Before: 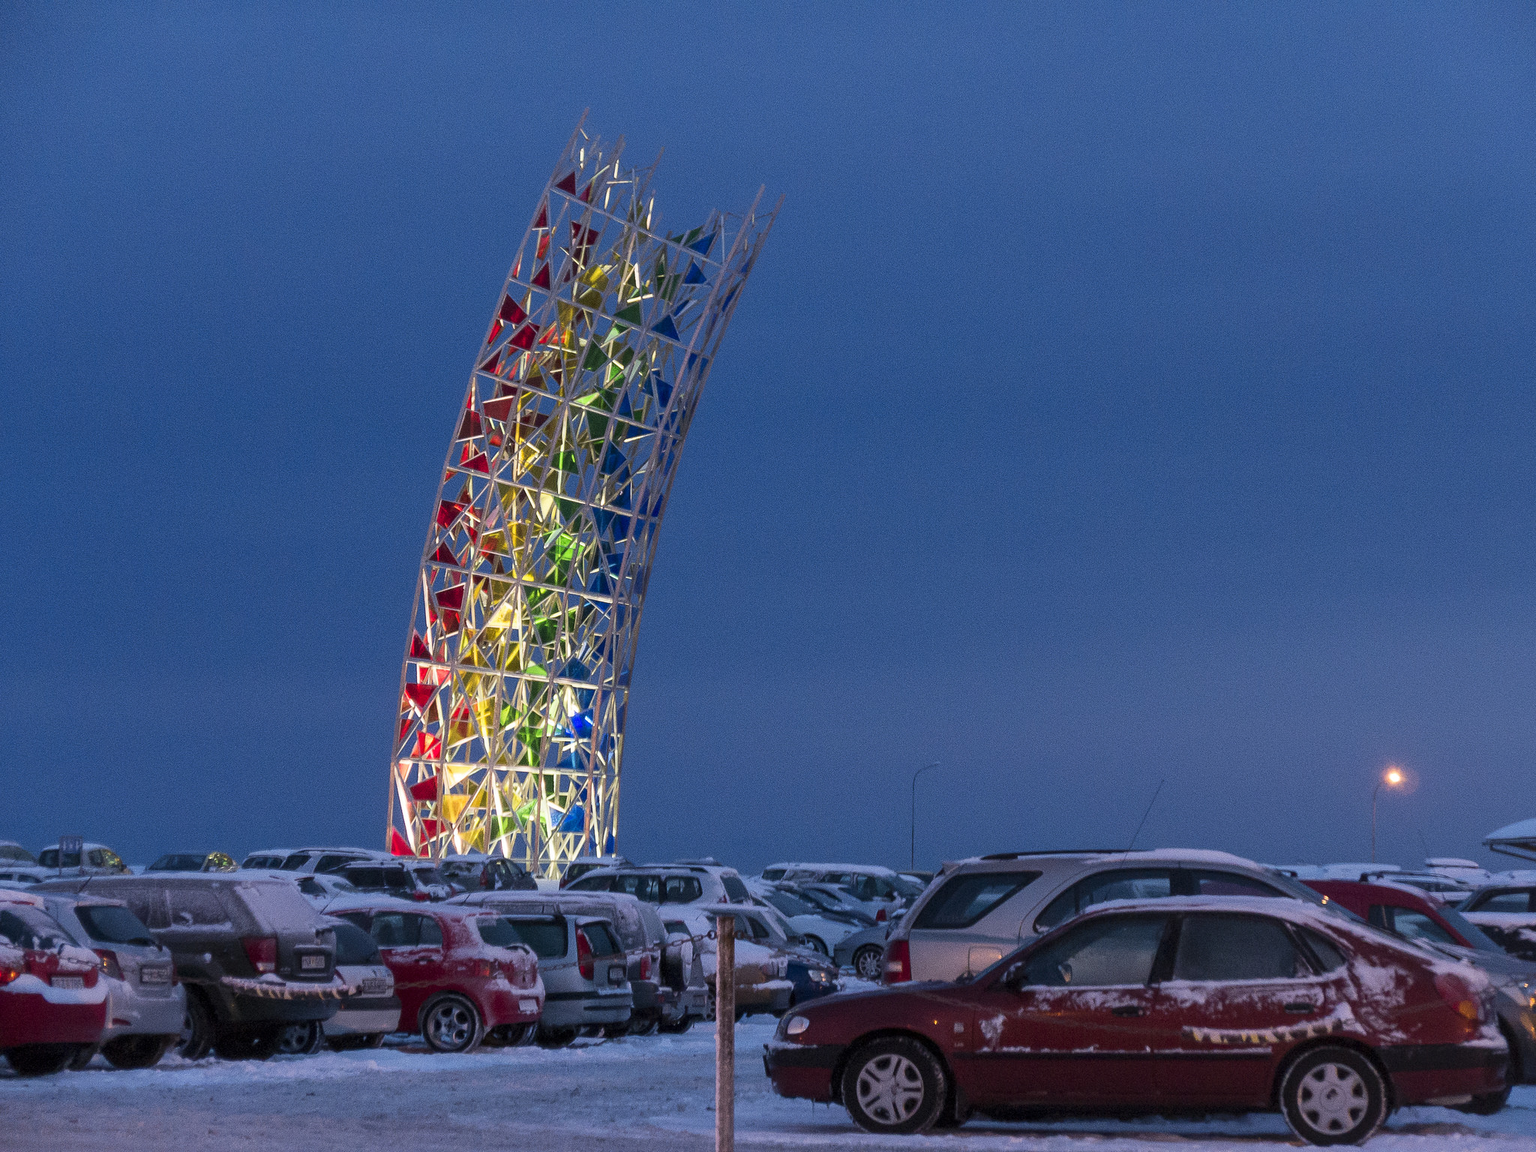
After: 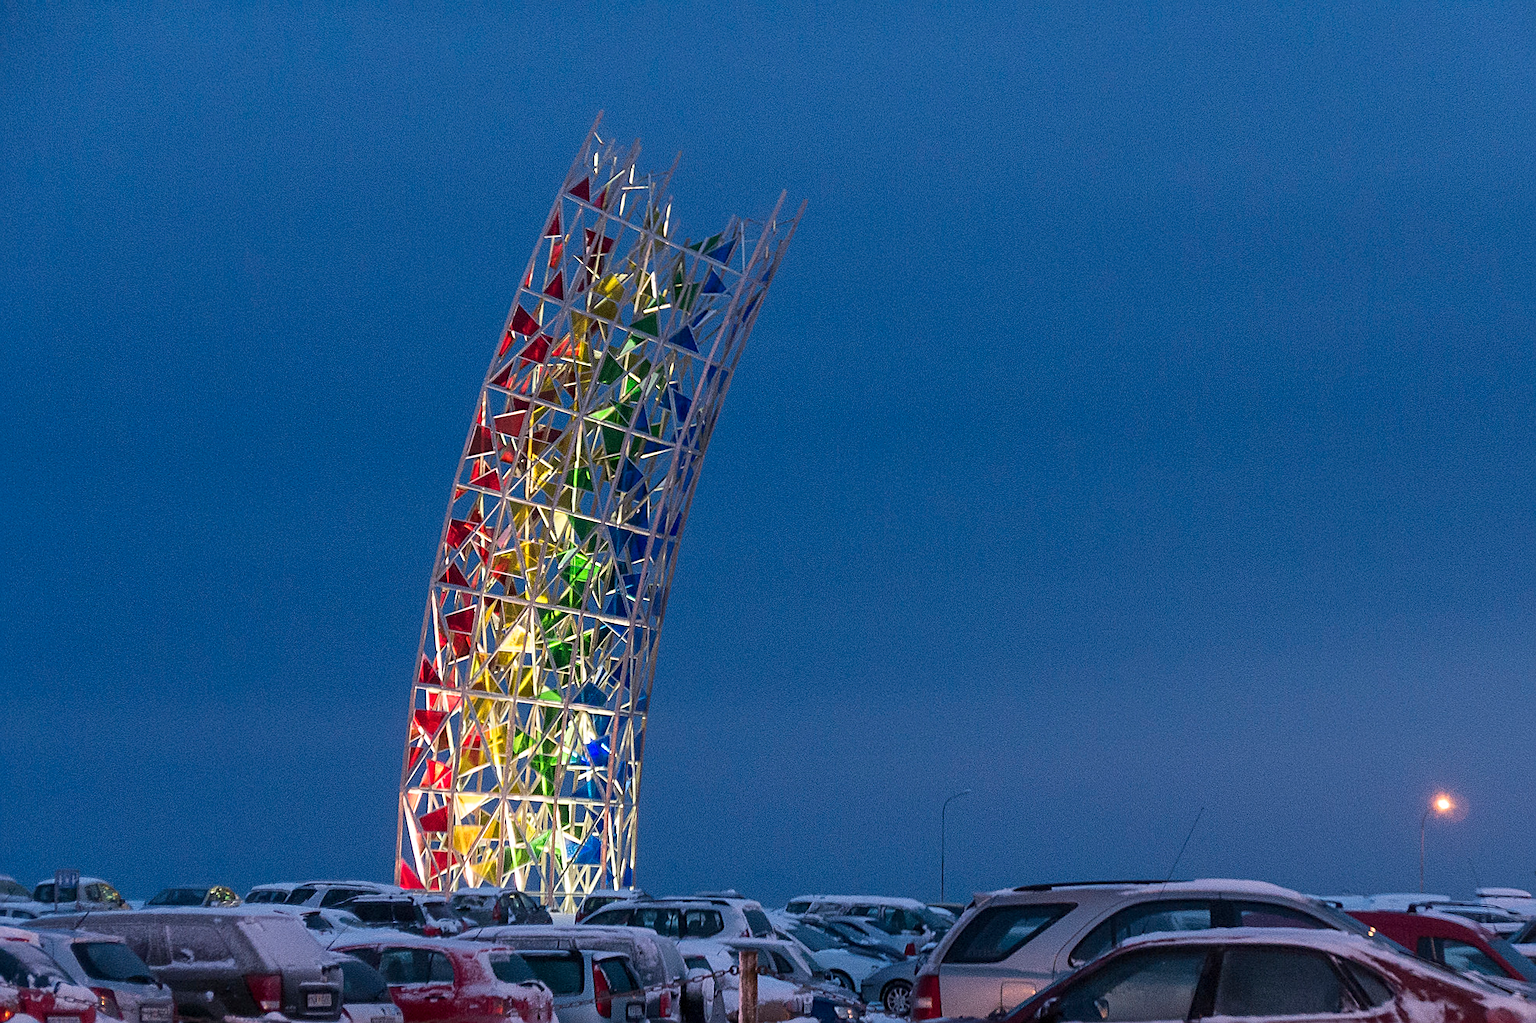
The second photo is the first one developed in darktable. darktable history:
crop and rotate: angle 0.2°, left 0.275%, right 3.127%, bottom 14.18%
sharpen: on, module defaults
